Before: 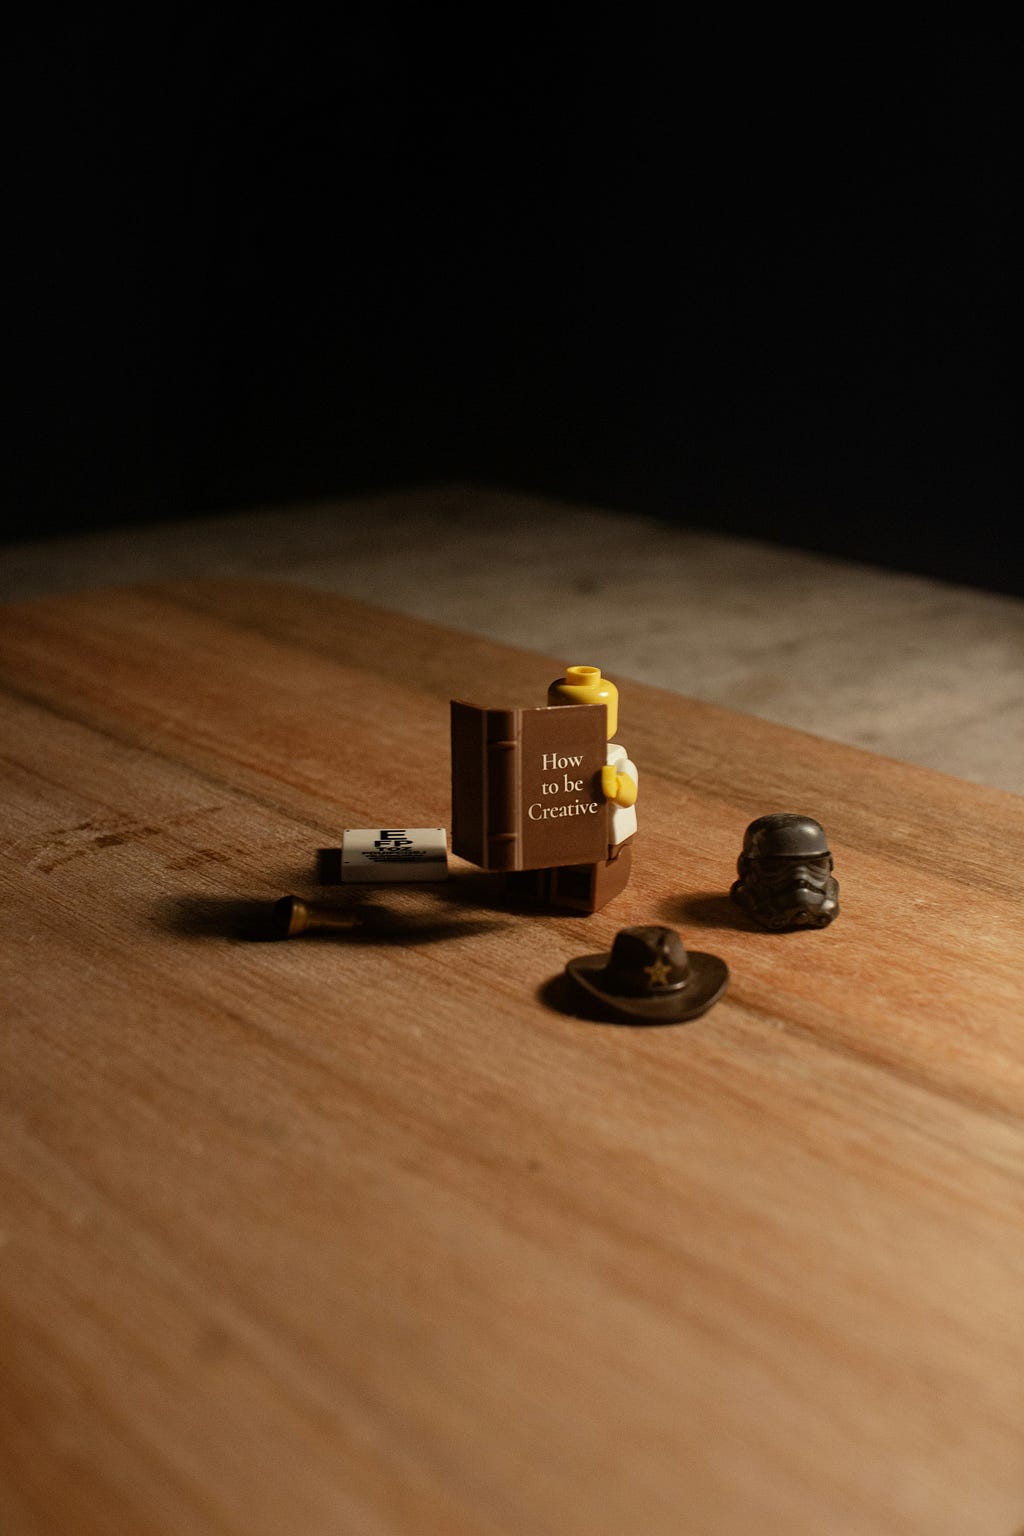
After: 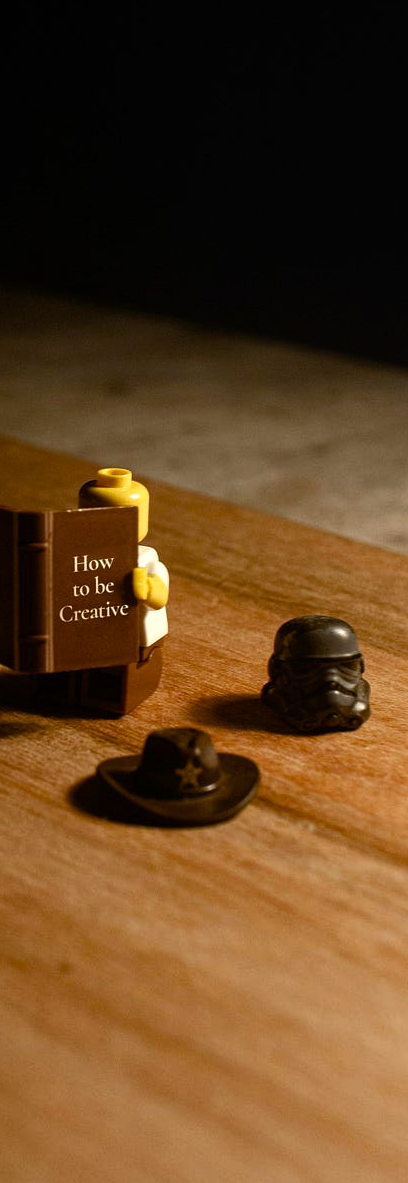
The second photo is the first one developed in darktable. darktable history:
crop: left 45.836%, top 12.938%, right 14.245%, bottom 9.979%
color balance rgb: linear chroma grading › global chroma -15.026%, perceptual saturation grading › global saturation 35.011%, perceptual saturation grading › highlights -25.684%, perceptual saturation grading › shadows 50.108%, perceptual brilliance grading › global brilliance 14.83%, perceptual brilliance grading › shadows -35.178%
exposure: compensate highlight preservation false
